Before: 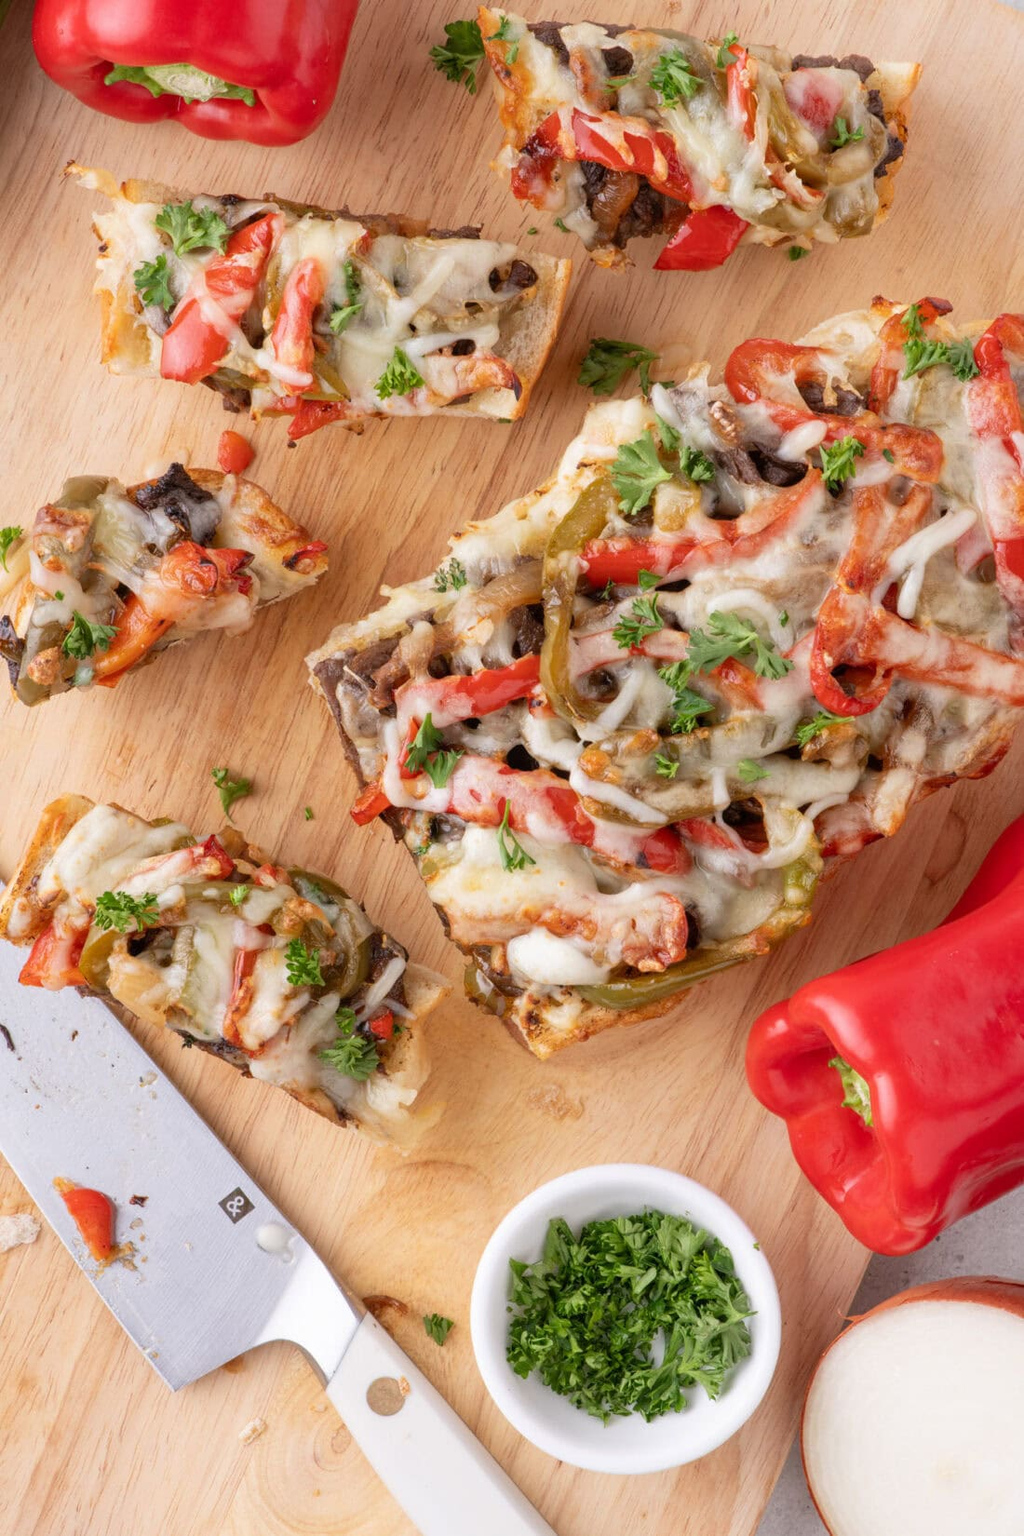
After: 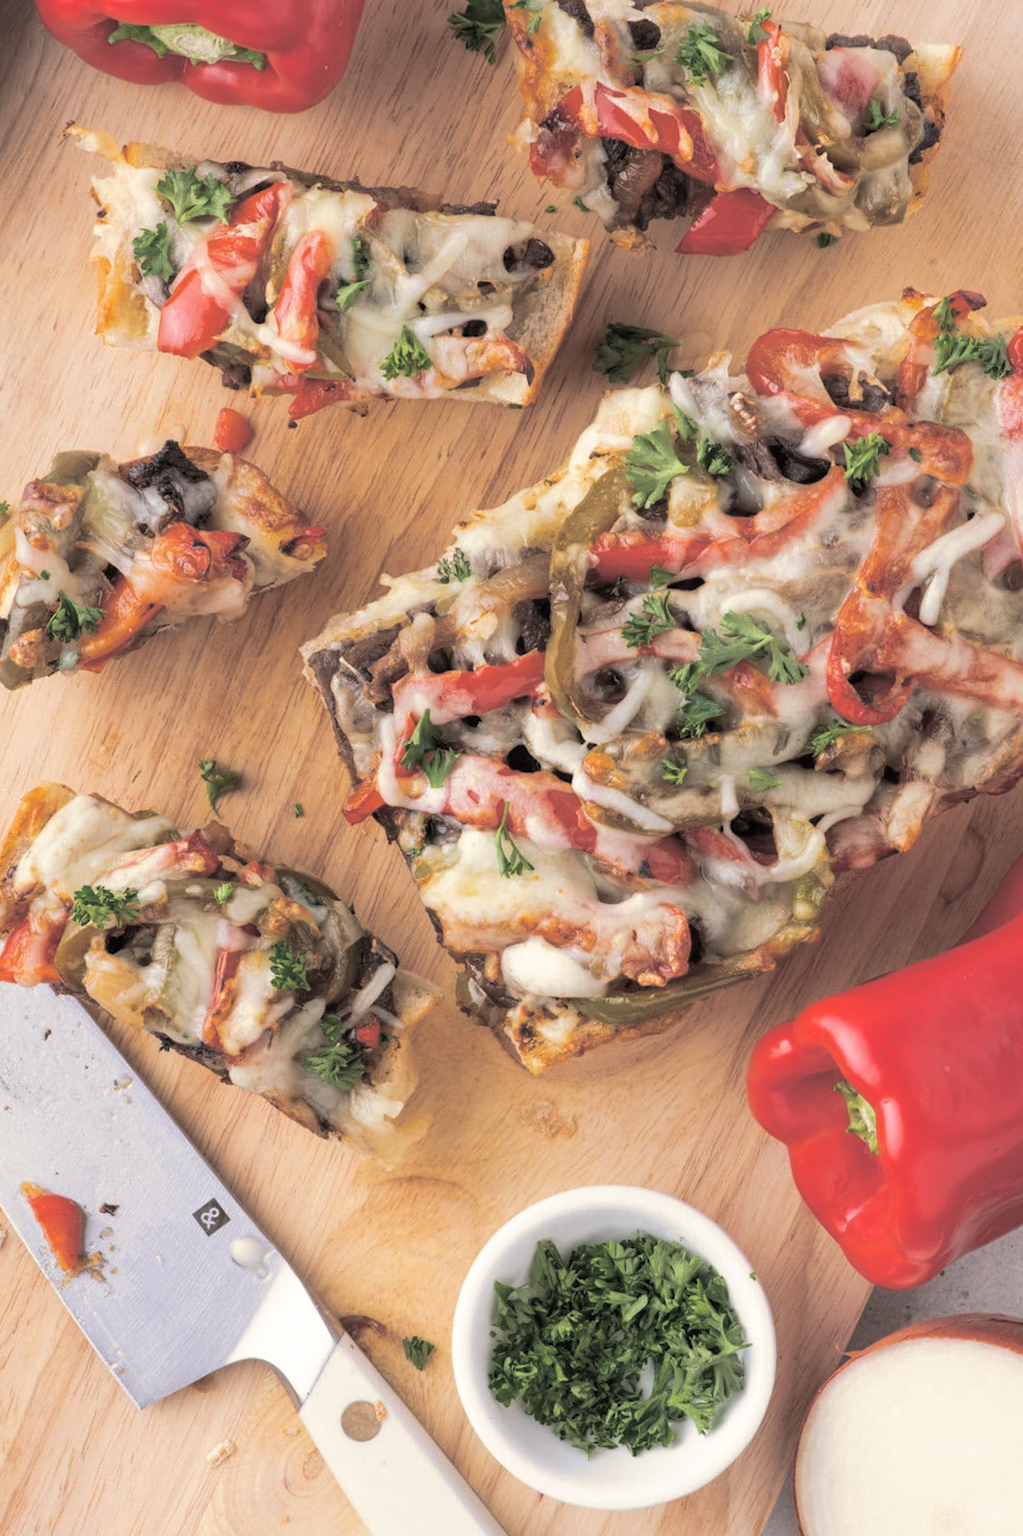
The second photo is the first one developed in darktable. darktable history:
crop and rotate: angle -1.69°
split-toning: shadows › hue 43.2°, shadows › saturation 0, highlights › hue 50.4°, highlights › saturation 1
